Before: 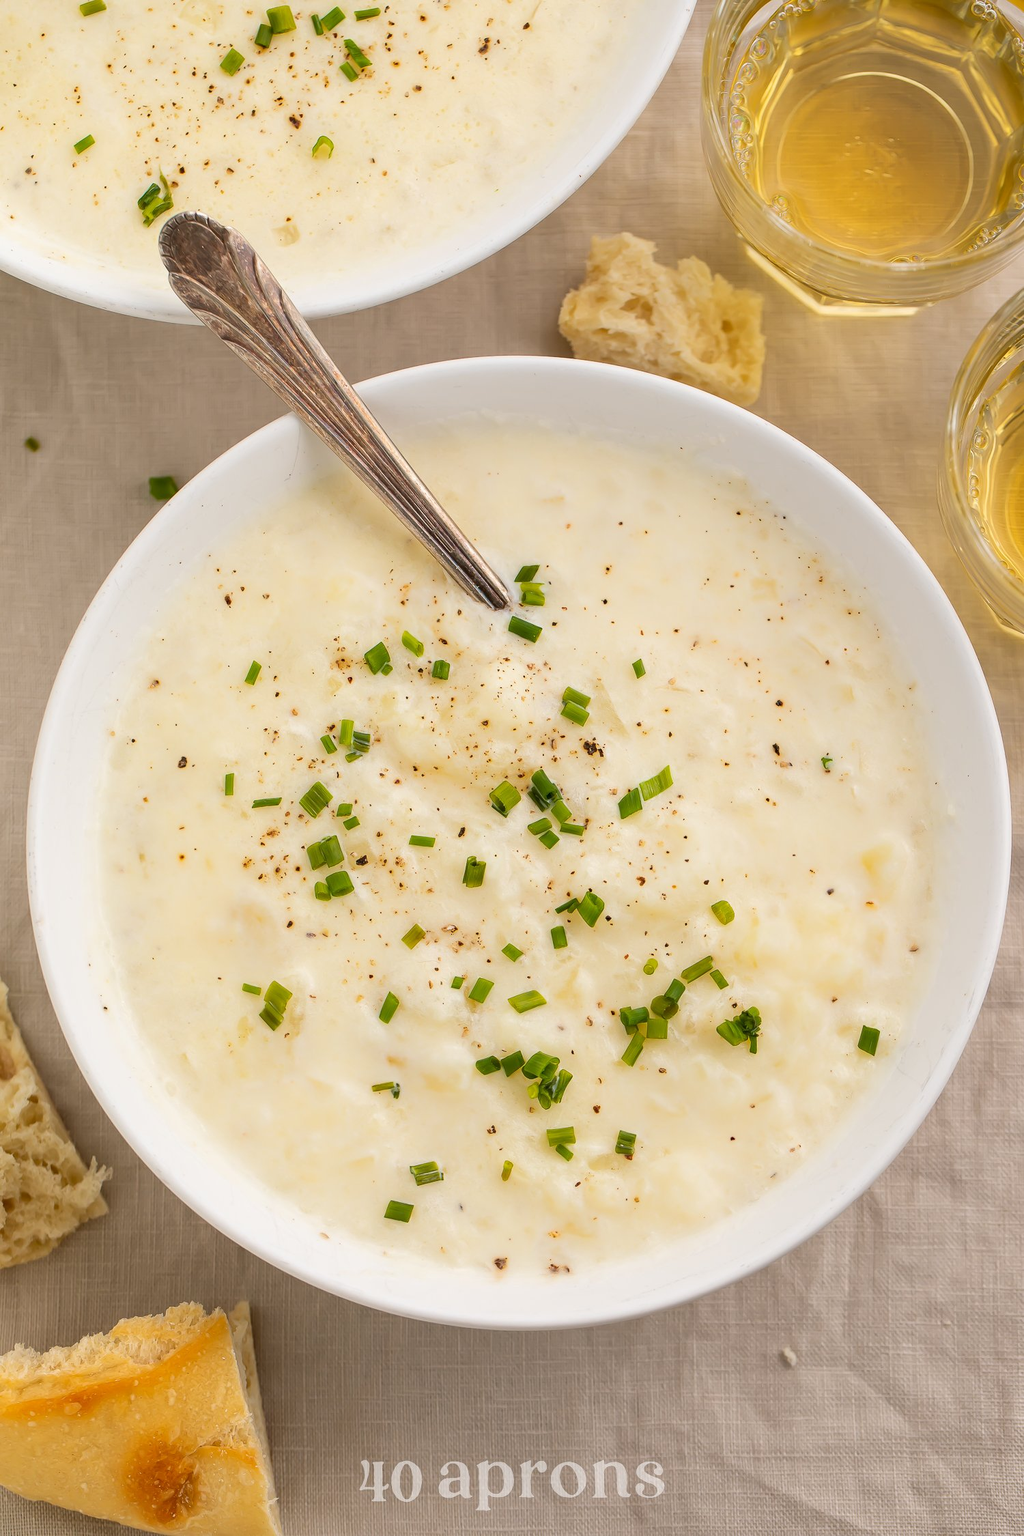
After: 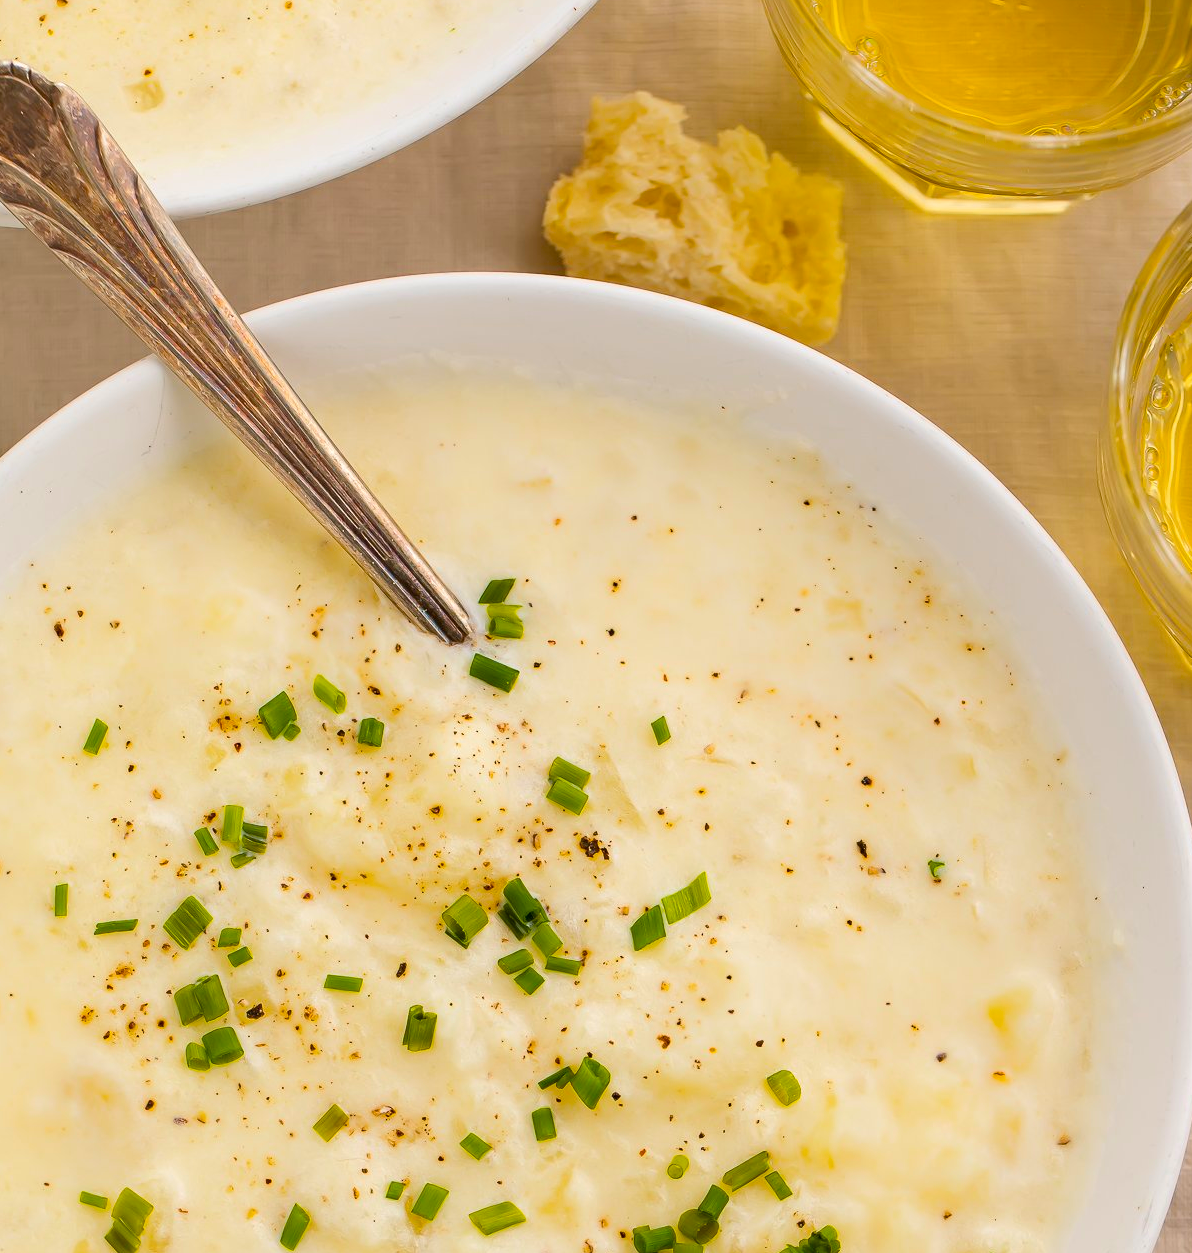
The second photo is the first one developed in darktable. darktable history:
crop: left 18.38%, top 11.092%, right 2.134%, bottom 33.217%
color balance rgb: perceptual saturation grading › global saturation 30%, global vibrance 20%
